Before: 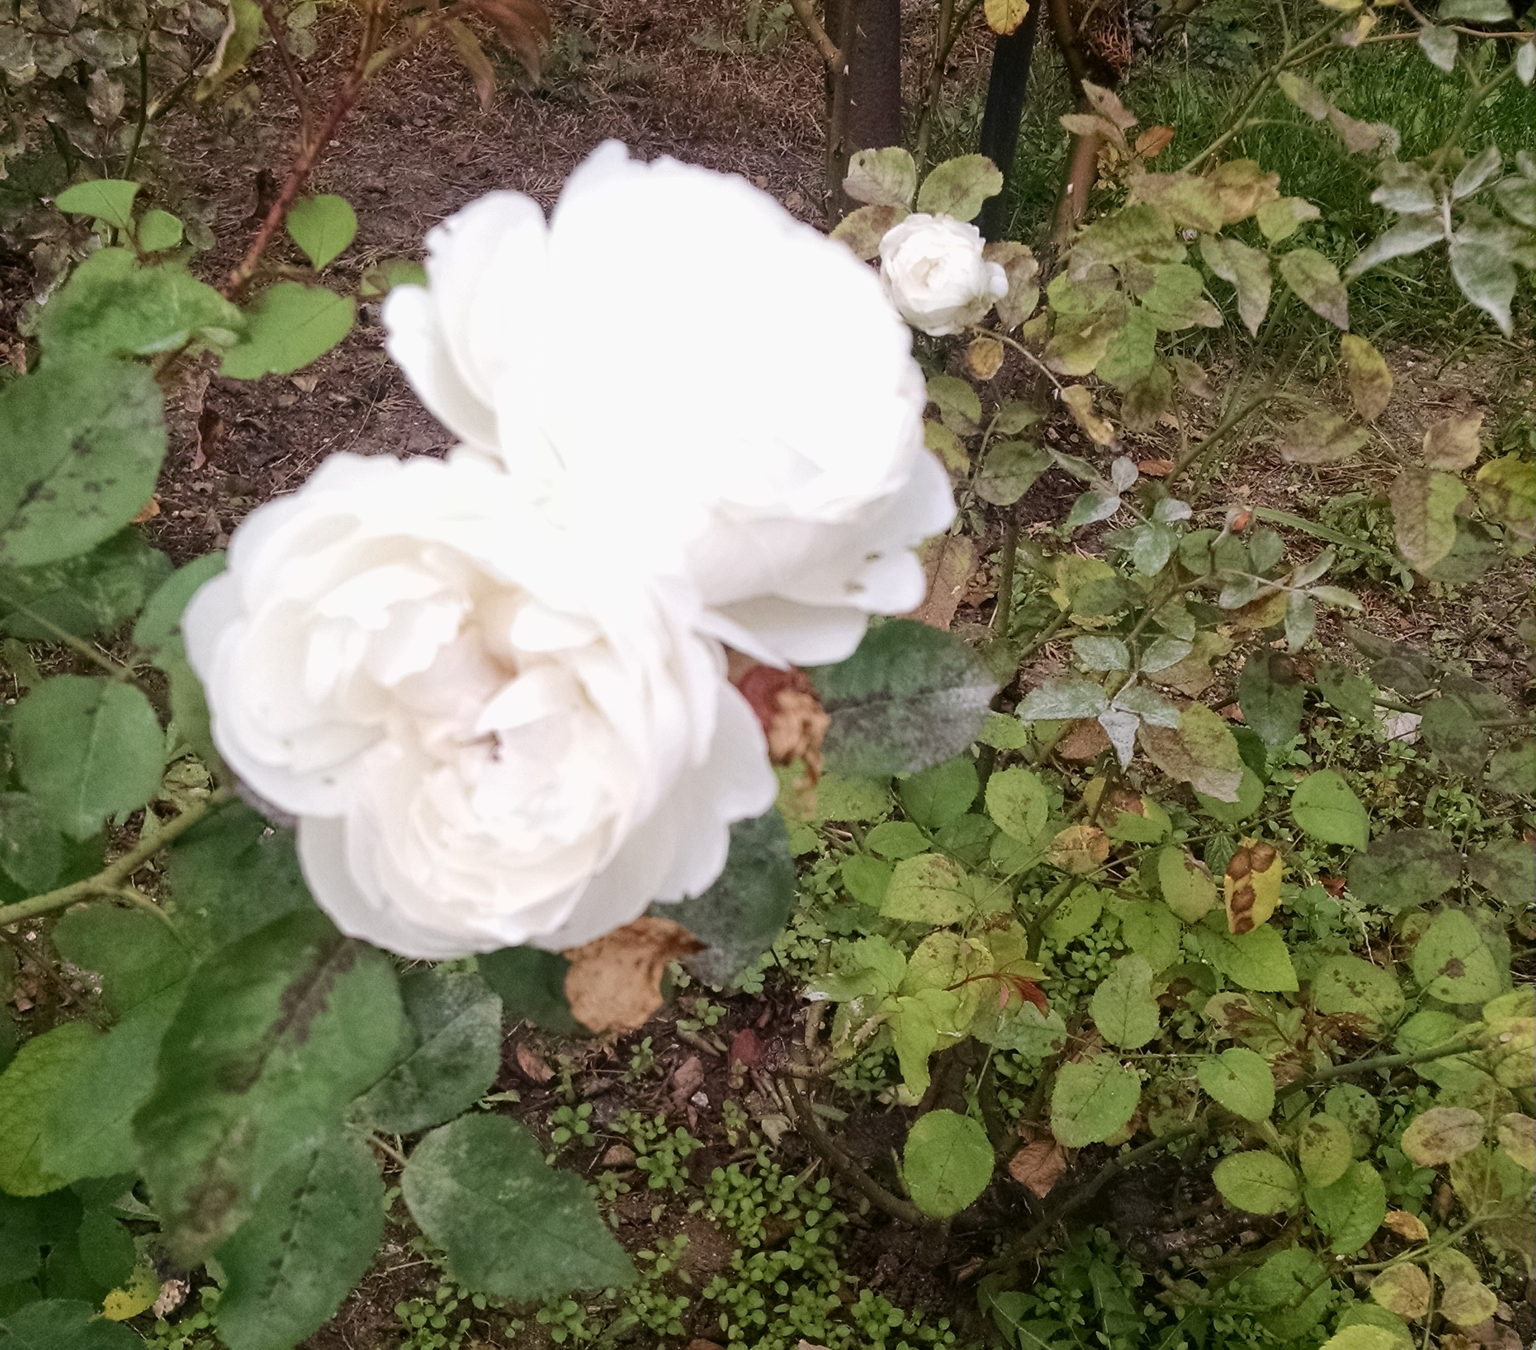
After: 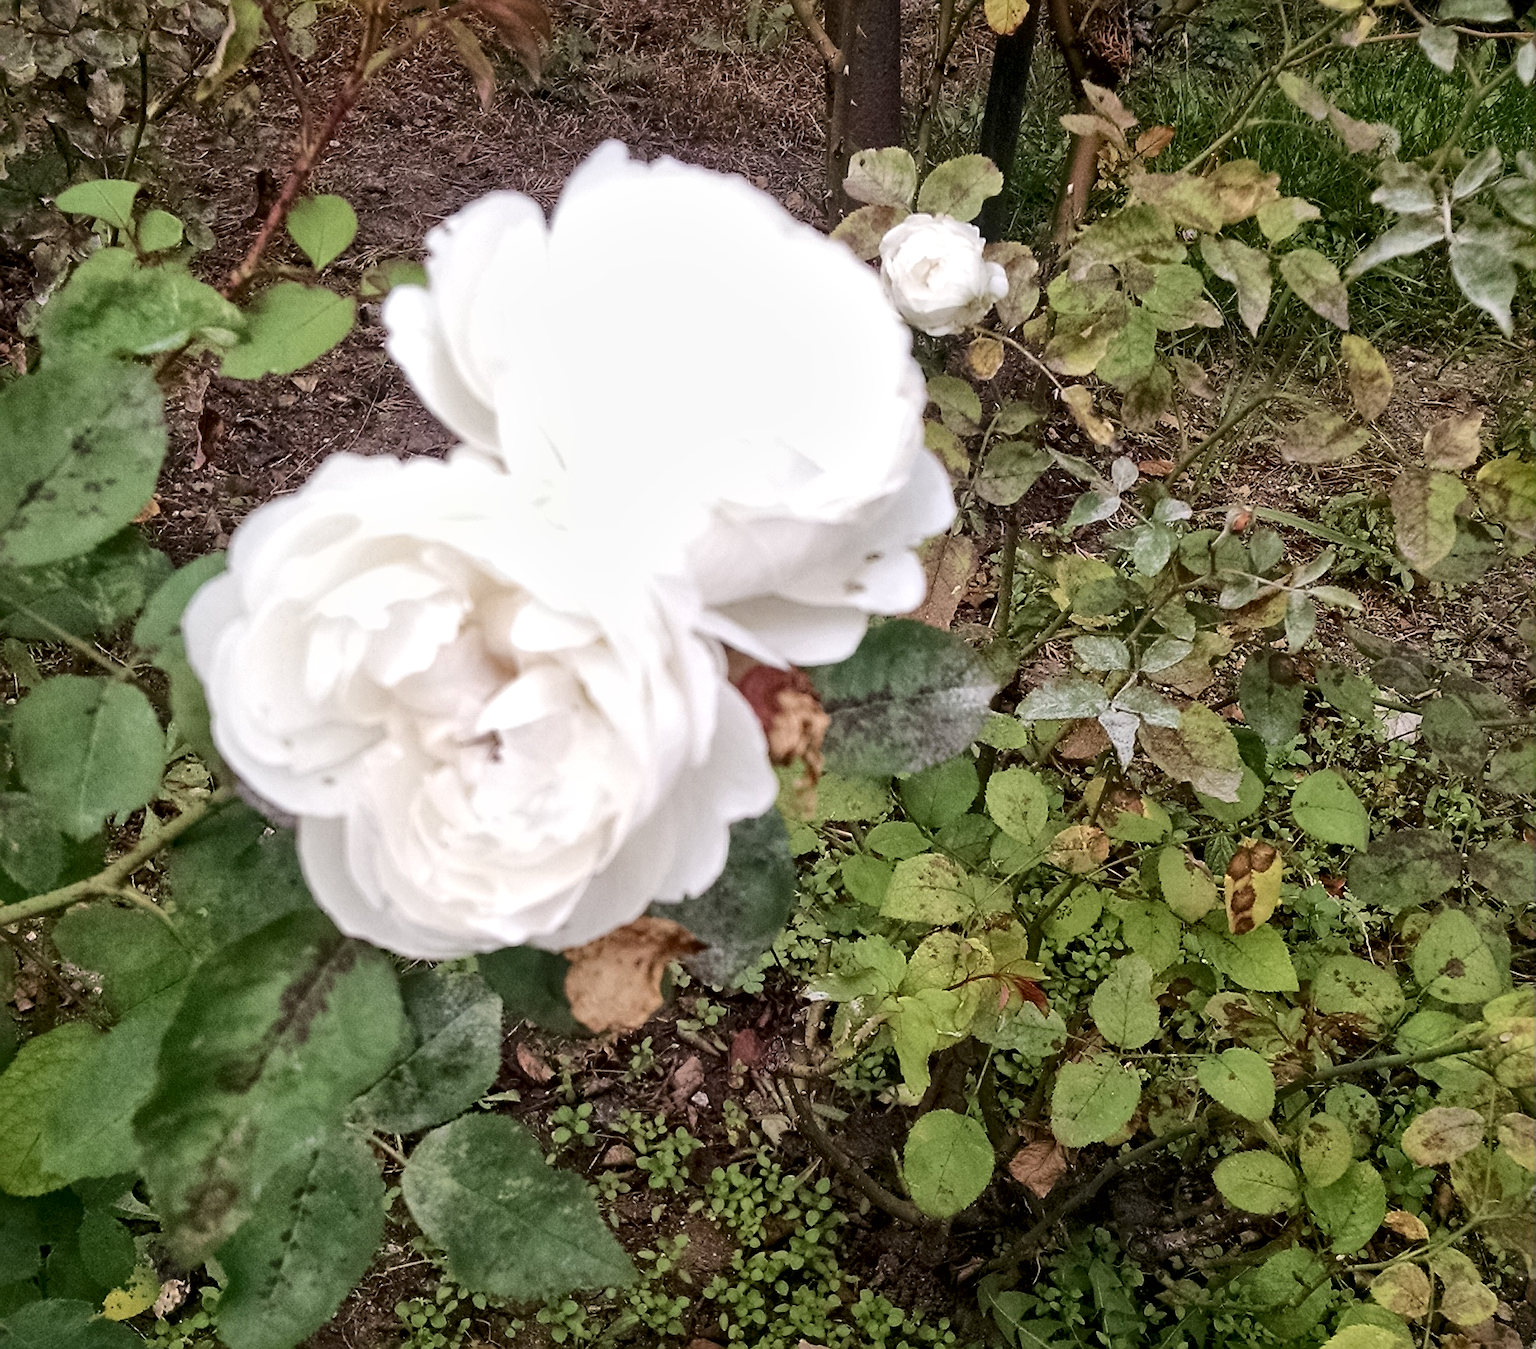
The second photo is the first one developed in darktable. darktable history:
sharpen: on, module defaults
local contrast: mode bilateral grid, contrast 25, coarseness 60, detail 152%, midtone range 0.2
contrast equalizer: octaves 7, y [[0.5 ×4, 0.483, 0.43], [0.5 ×6], [0.5 ×6], [0 ×6], [0 ×6]]
